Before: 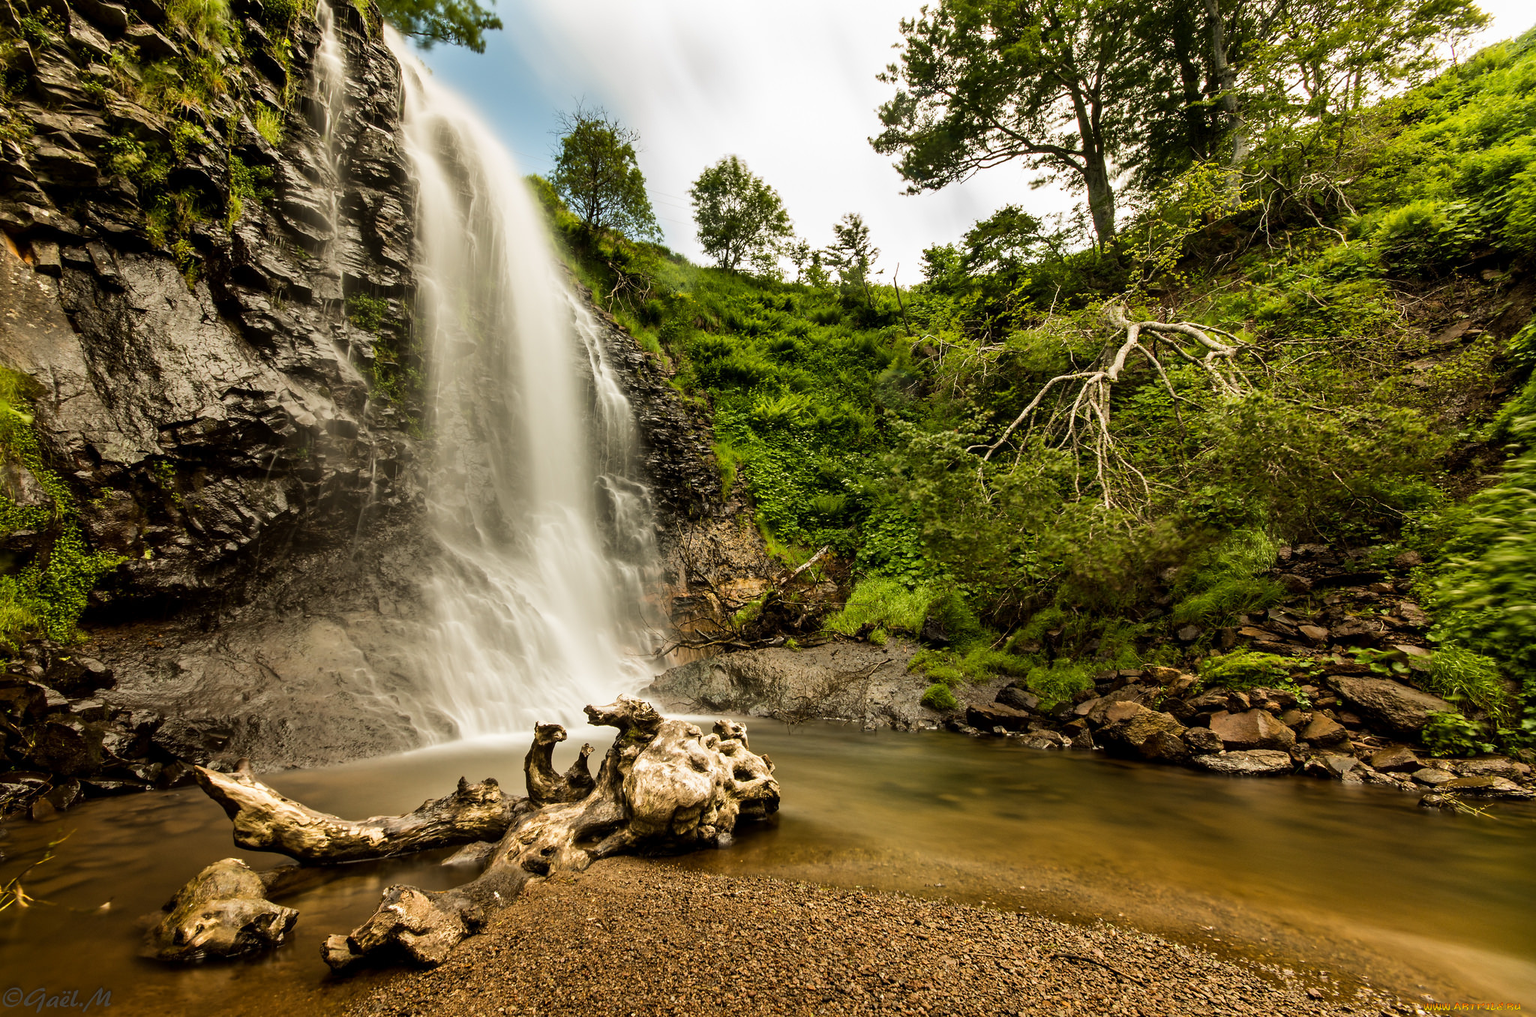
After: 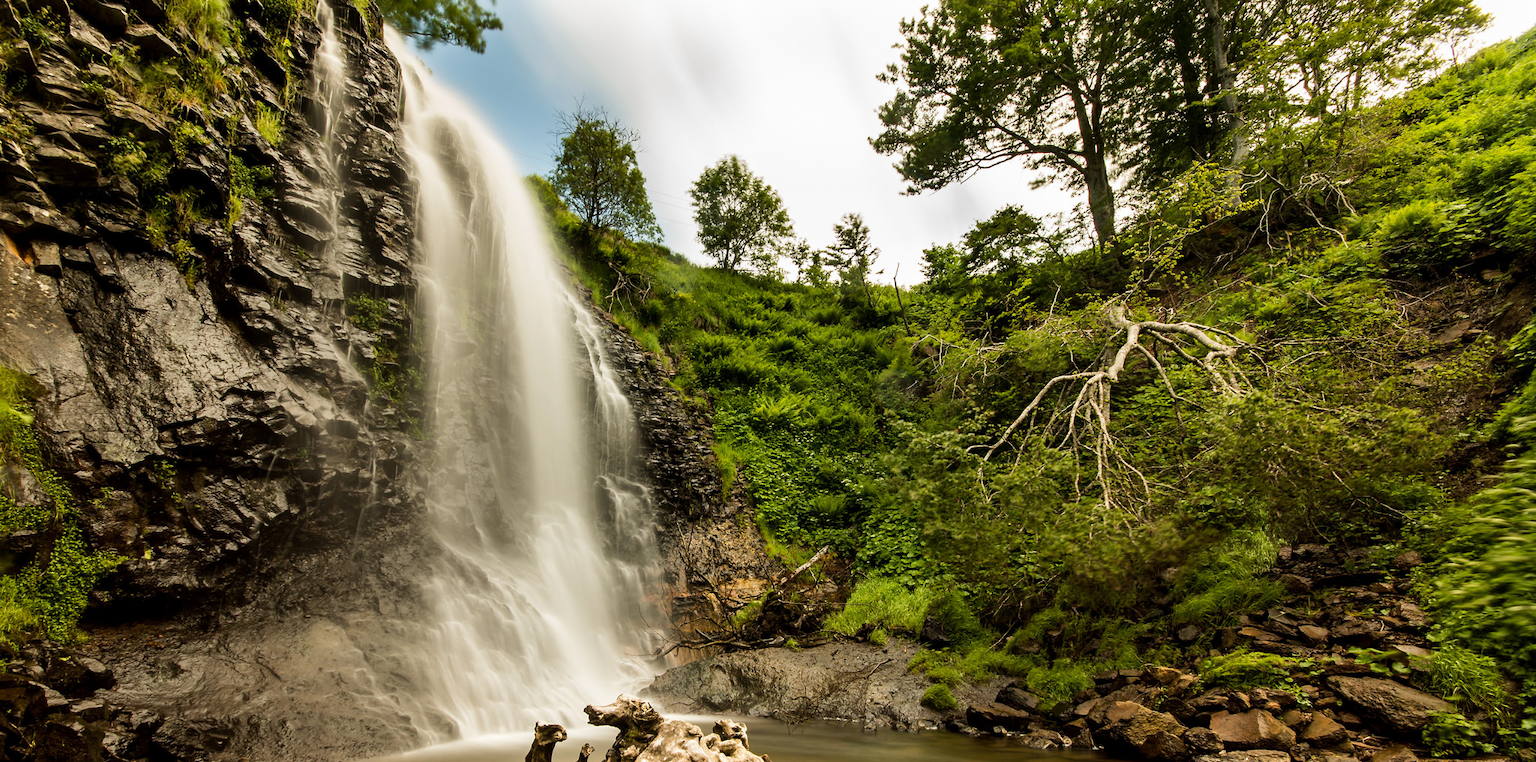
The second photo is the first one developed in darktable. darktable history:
crop: bottom 24.967%
base curve: curves: ch0 [(0, 0) (0.472, 0.455) (1, 1)], preserve colors none
